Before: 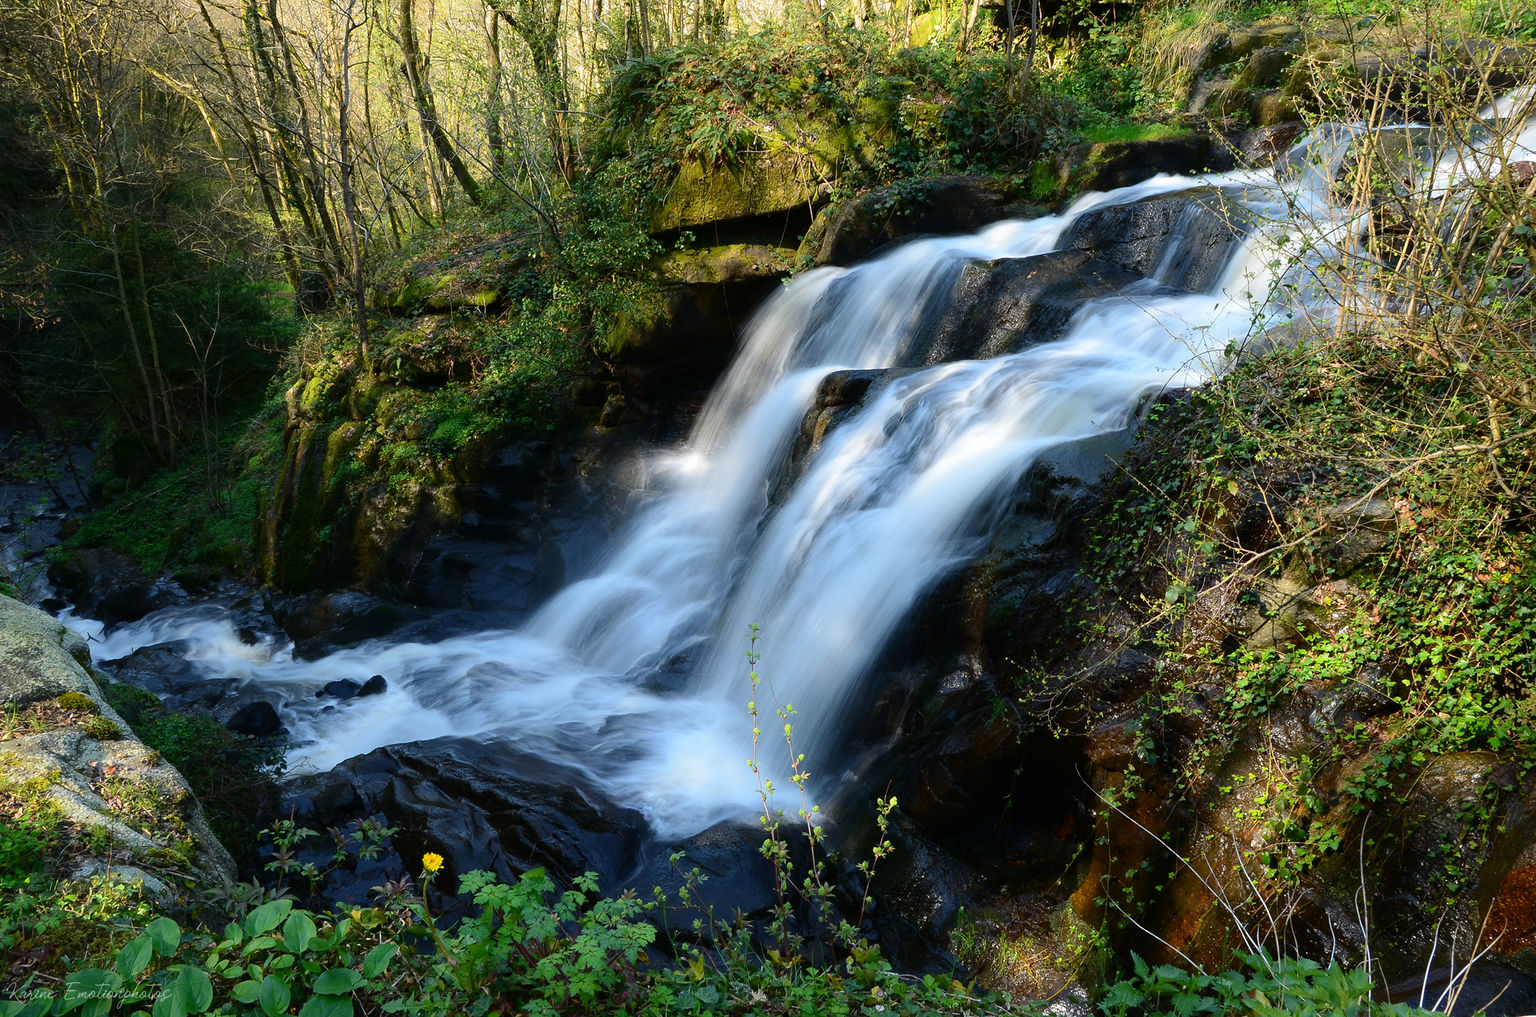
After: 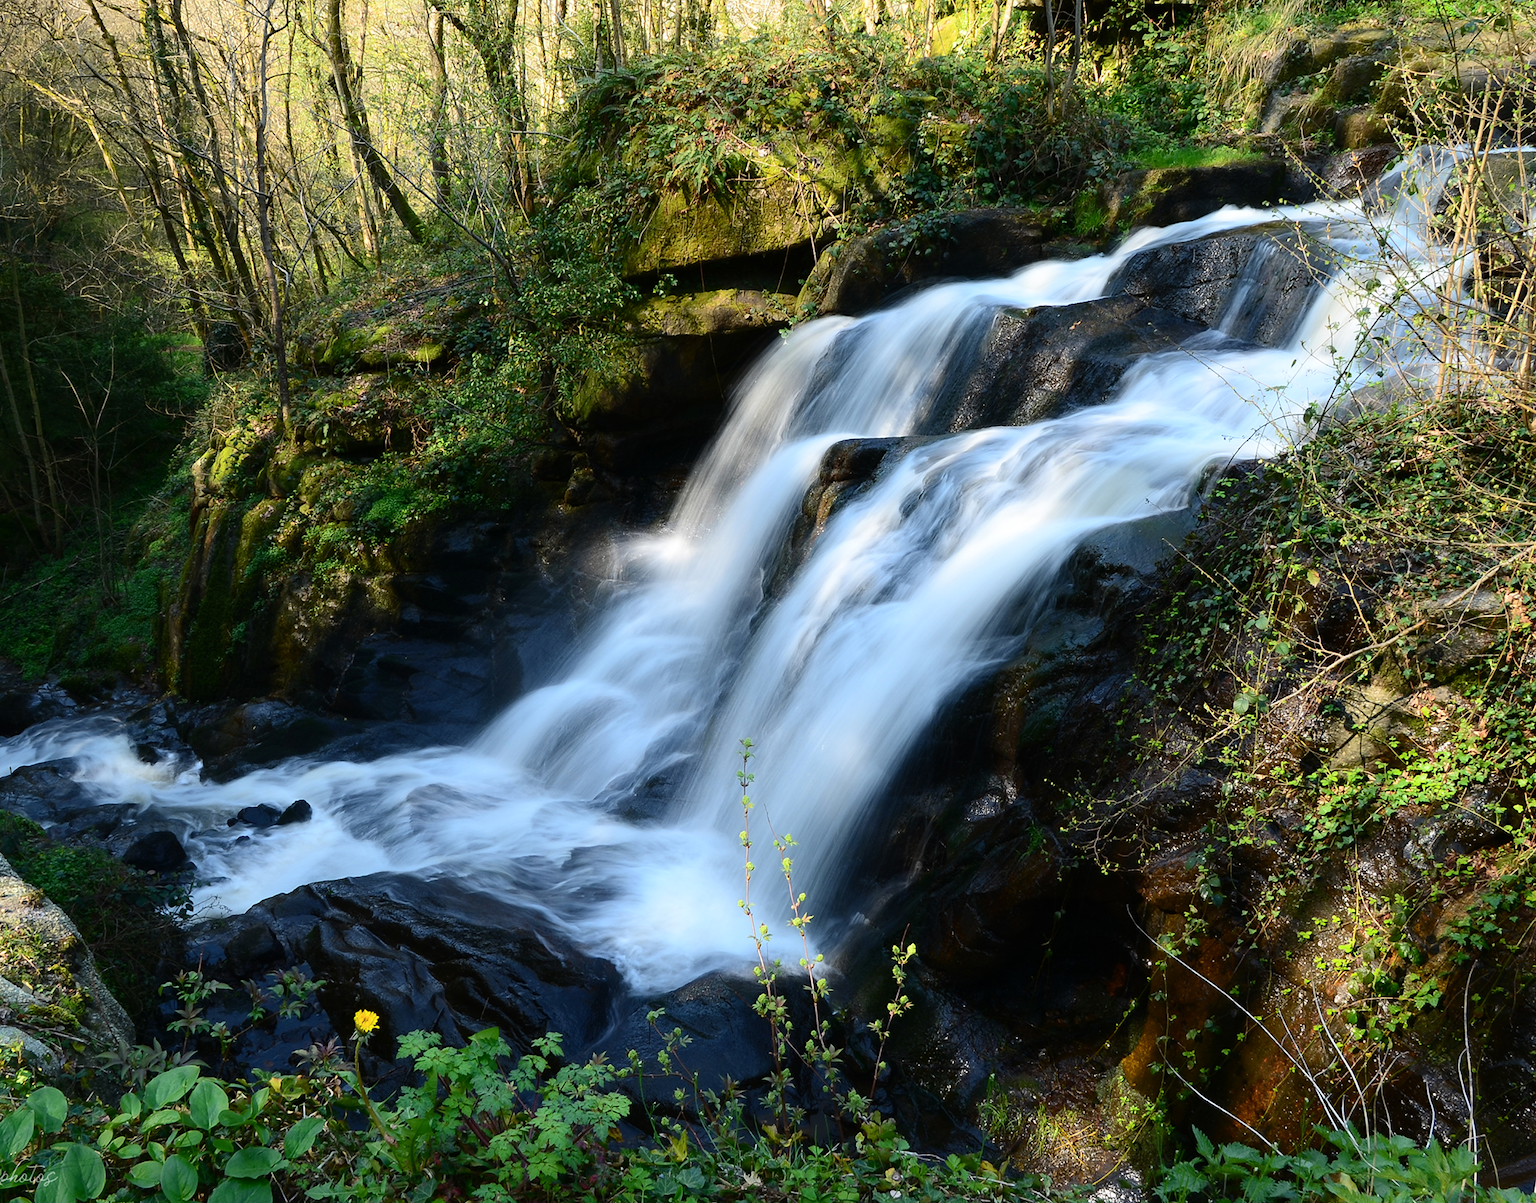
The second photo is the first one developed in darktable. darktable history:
contrast brightness saturation: contrast 0.148, brightness 0.046
crop: left 8.06%, right 7.436%
